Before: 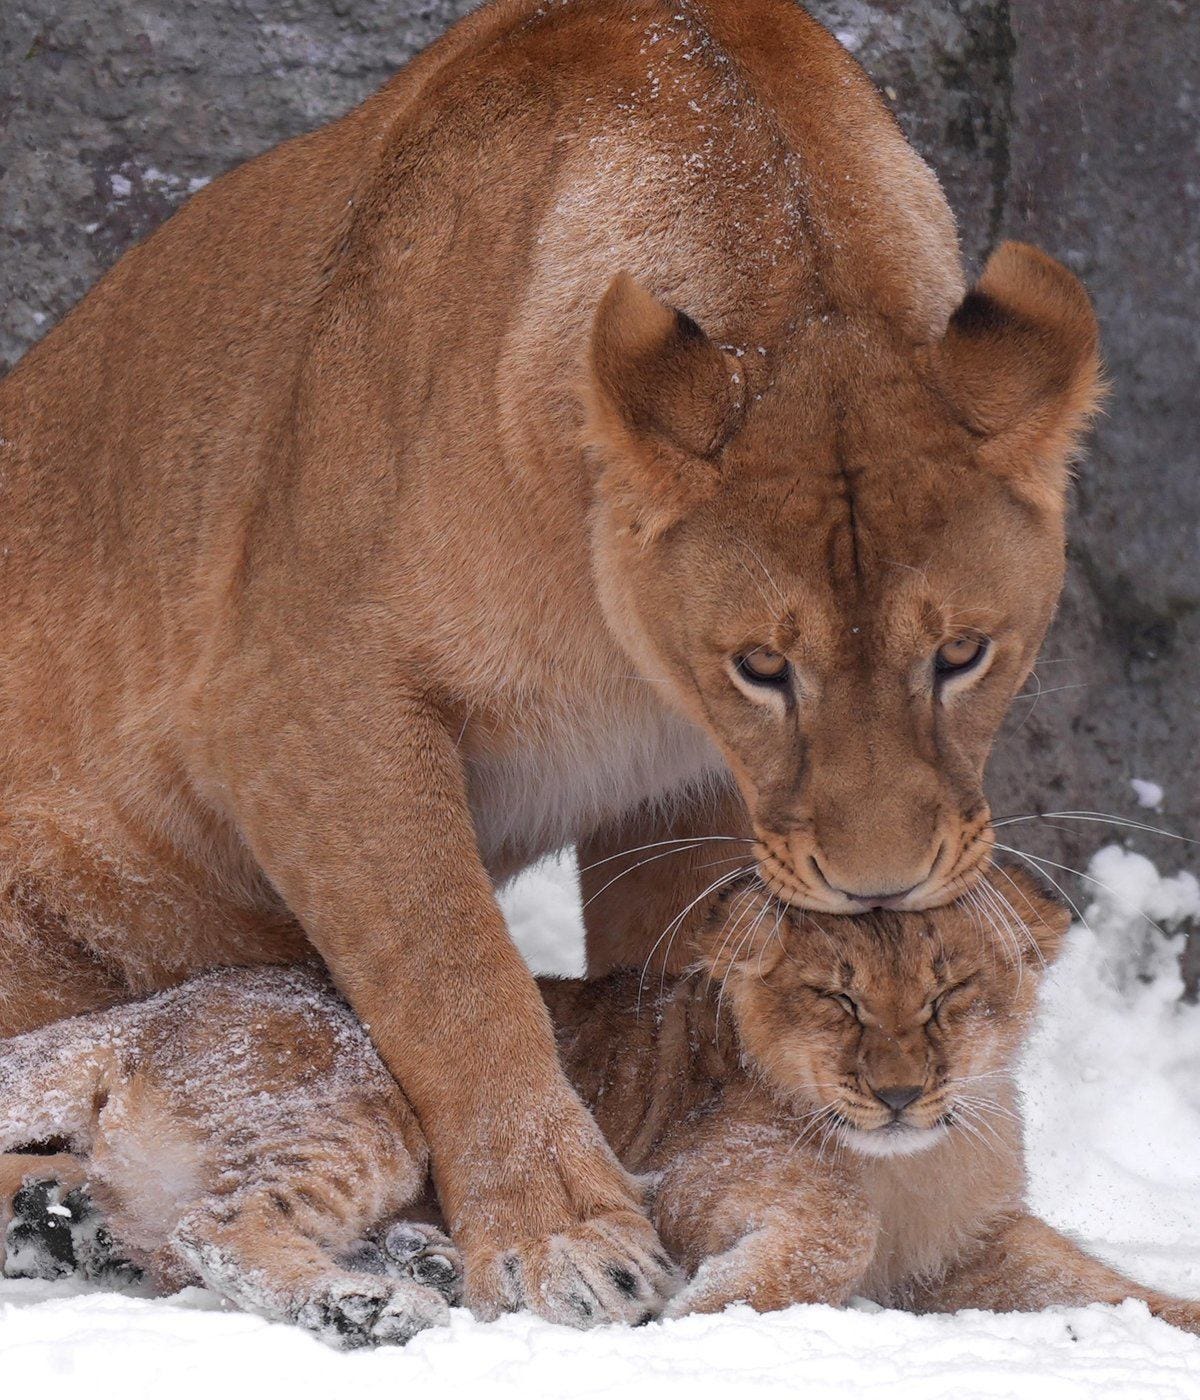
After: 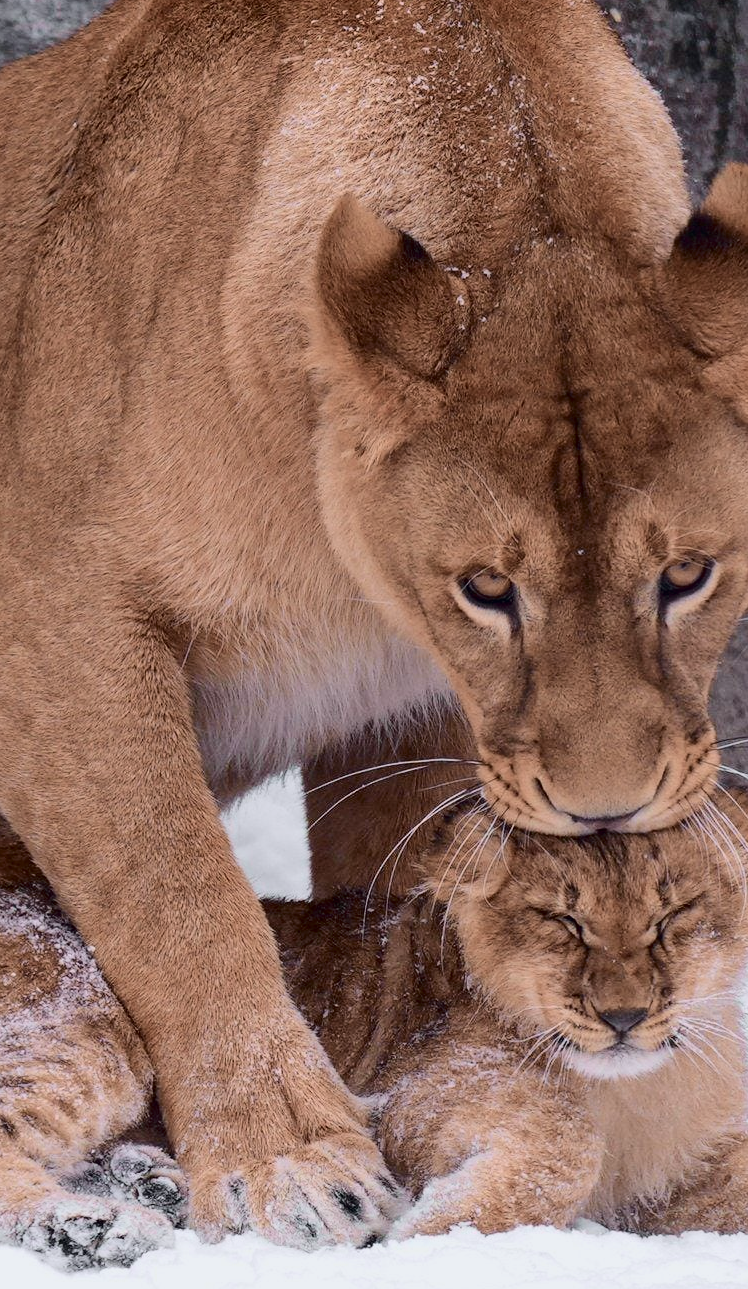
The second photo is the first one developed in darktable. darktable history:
crop and rotate: left 22.918%, top 5.629%, right 14.711%, bottom 2.247%
tone curve: curves: ch0 [(0, 0) (0.049, 0.01) (0.154, 0.081) (0.491, 0.56) (0.739, 0.794) (0.992, 0.937)]; ch1 [(0, 0) (0.172, 0.123) (0.317, 0.272) (0.401, 0.422) (0.499, 0.497) (0.531, 0.54) (0.615, 0.603) (0.741, 0.783) (1, 1)]; ch2 [(0, 0) (0.411, 0.424) (0.462, 0.464) (0.502, 0.489) (0.544, 0.551) (0.686, 0.638) (1, 1)], color space Lab, independent channels, preserve colors none
